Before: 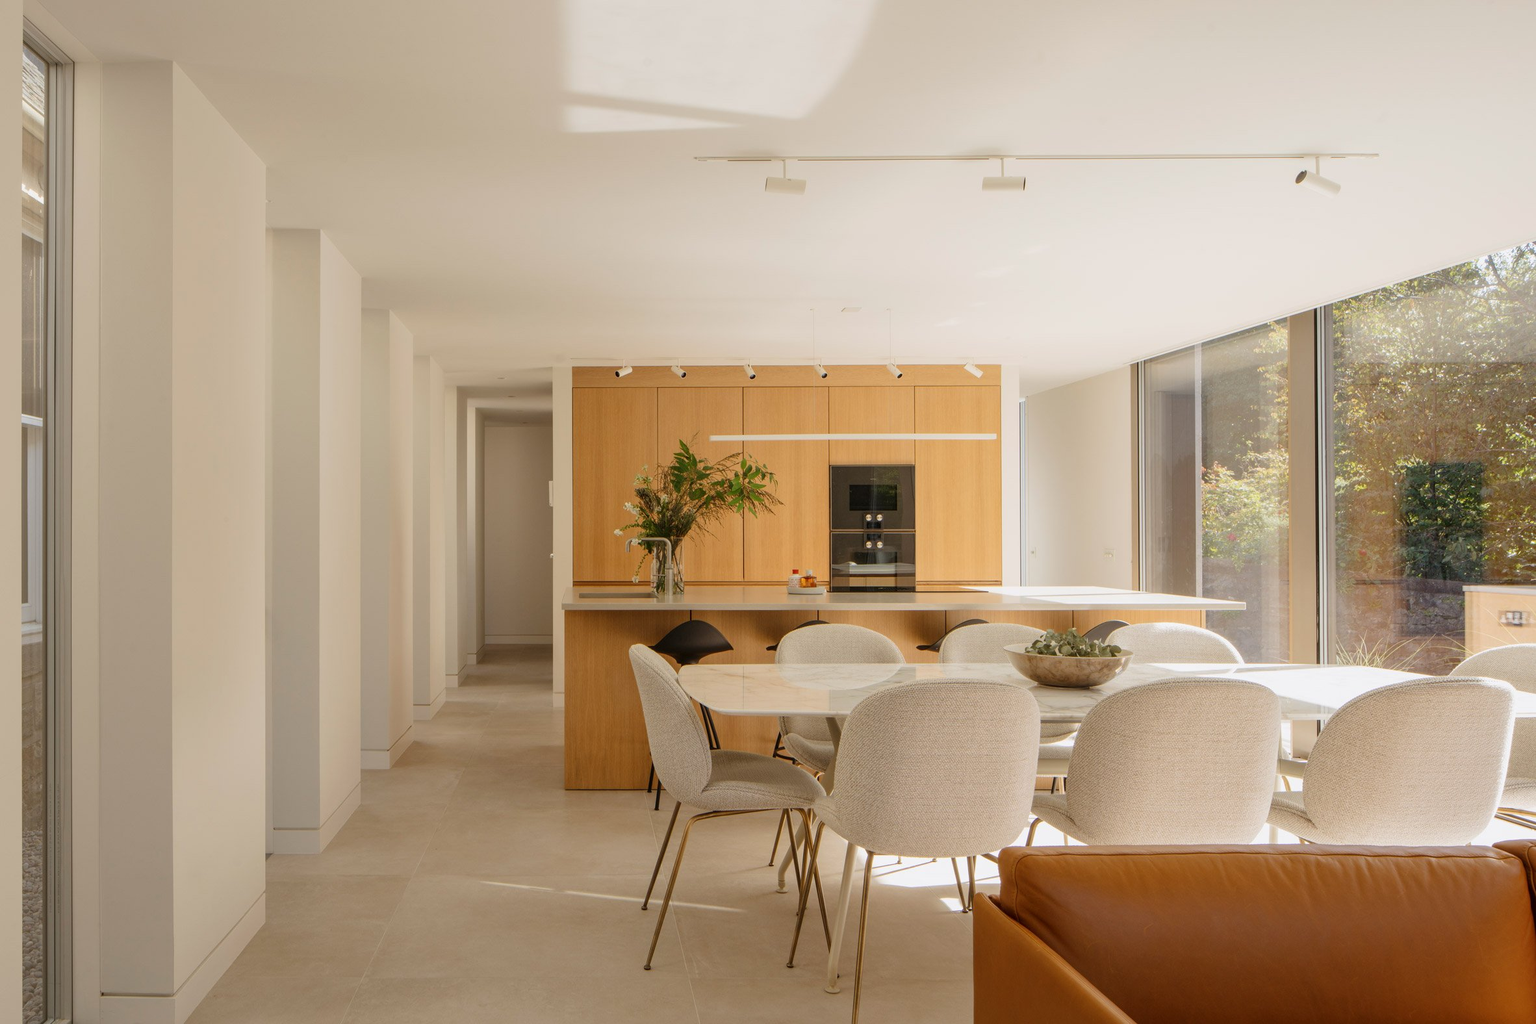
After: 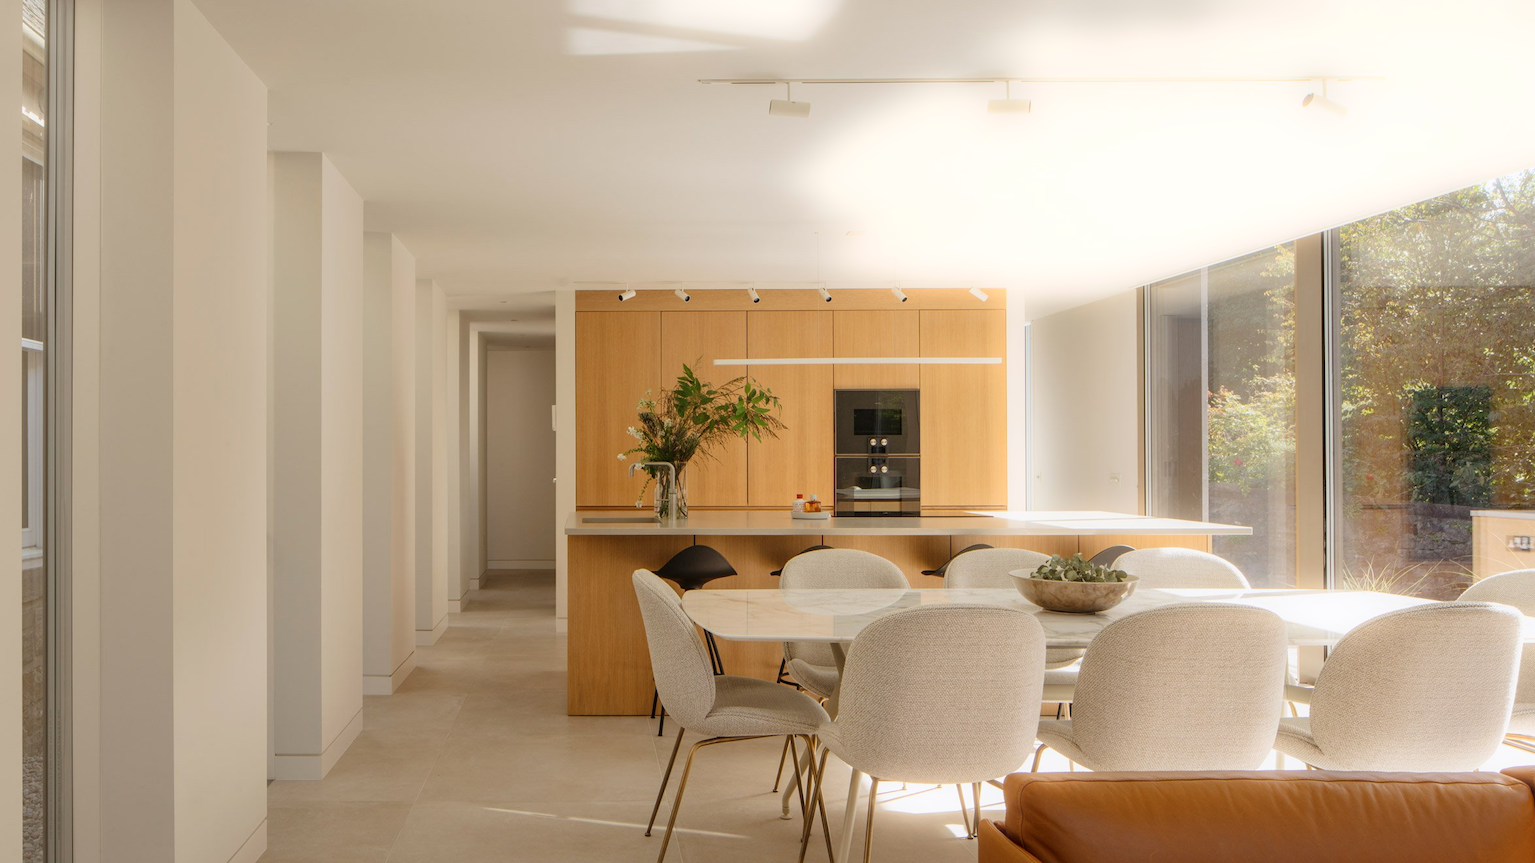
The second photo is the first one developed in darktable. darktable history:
crop: top 7.625%, bottom 8.027%
bloom: size 5%, threshold 95%, strength 15%
